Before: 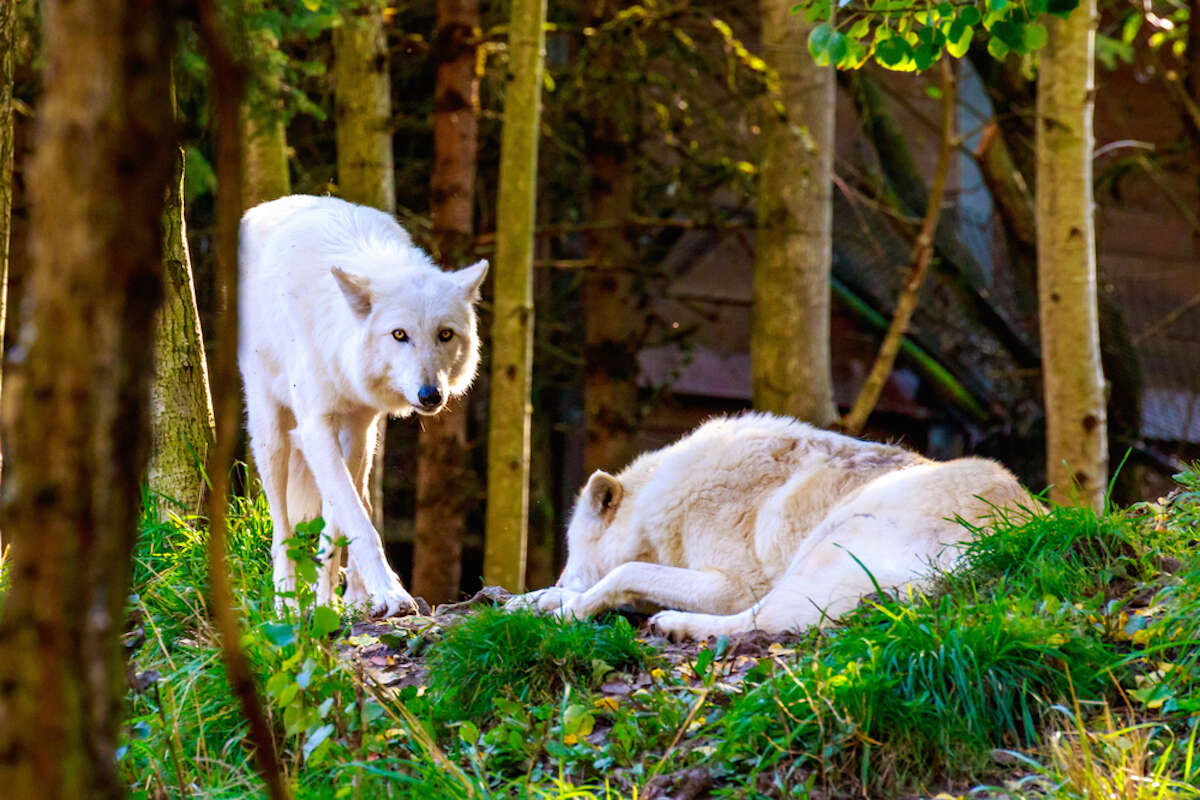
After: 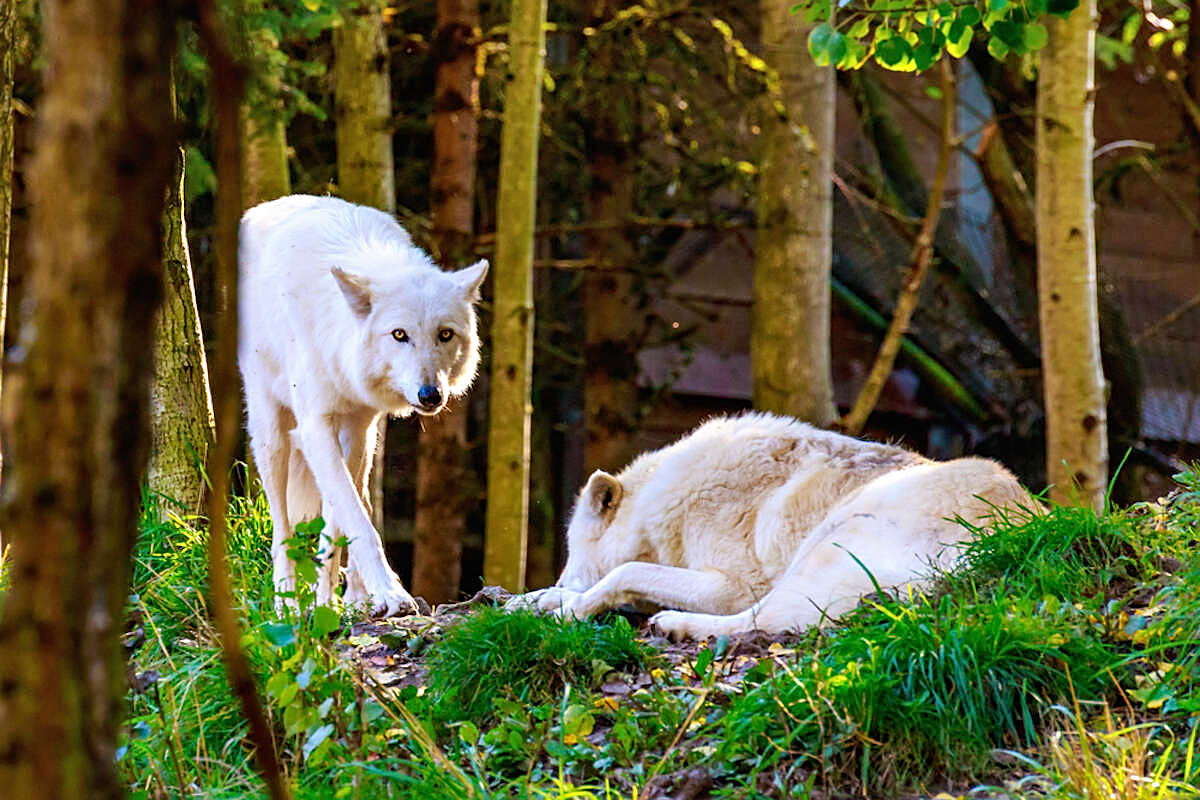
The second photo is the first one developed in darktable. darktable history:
sharpen: on, module defaults
shadows and highlights: shadows 35, highlights -35, soften with gaussian
